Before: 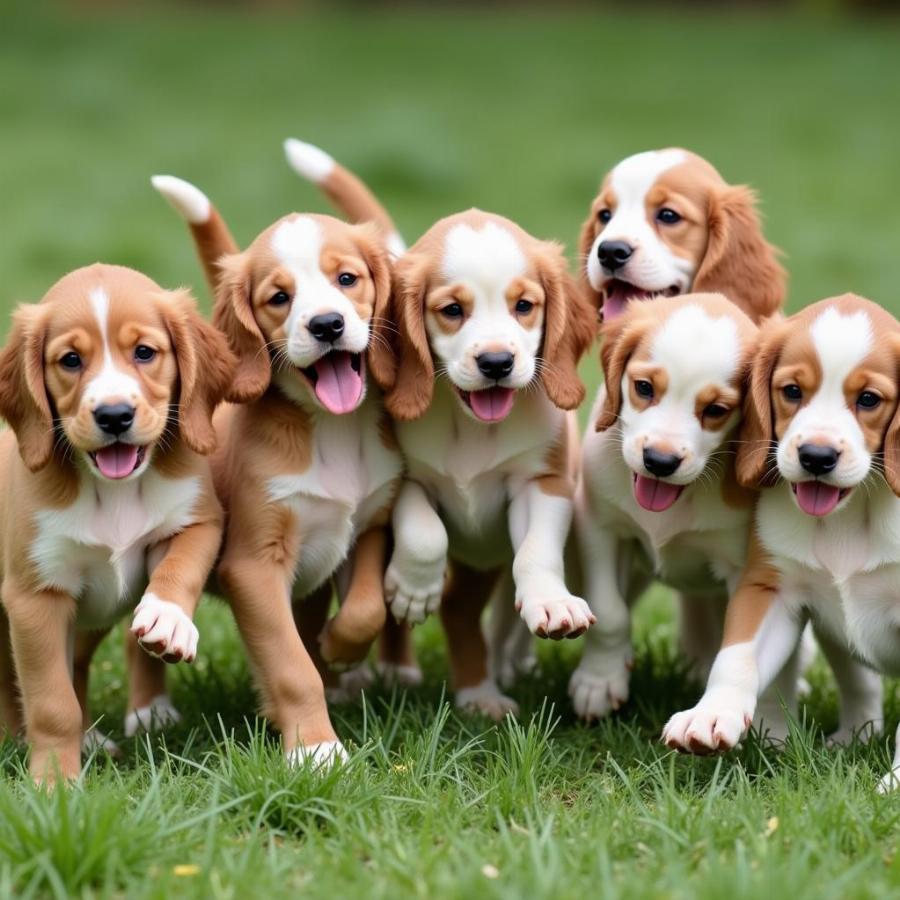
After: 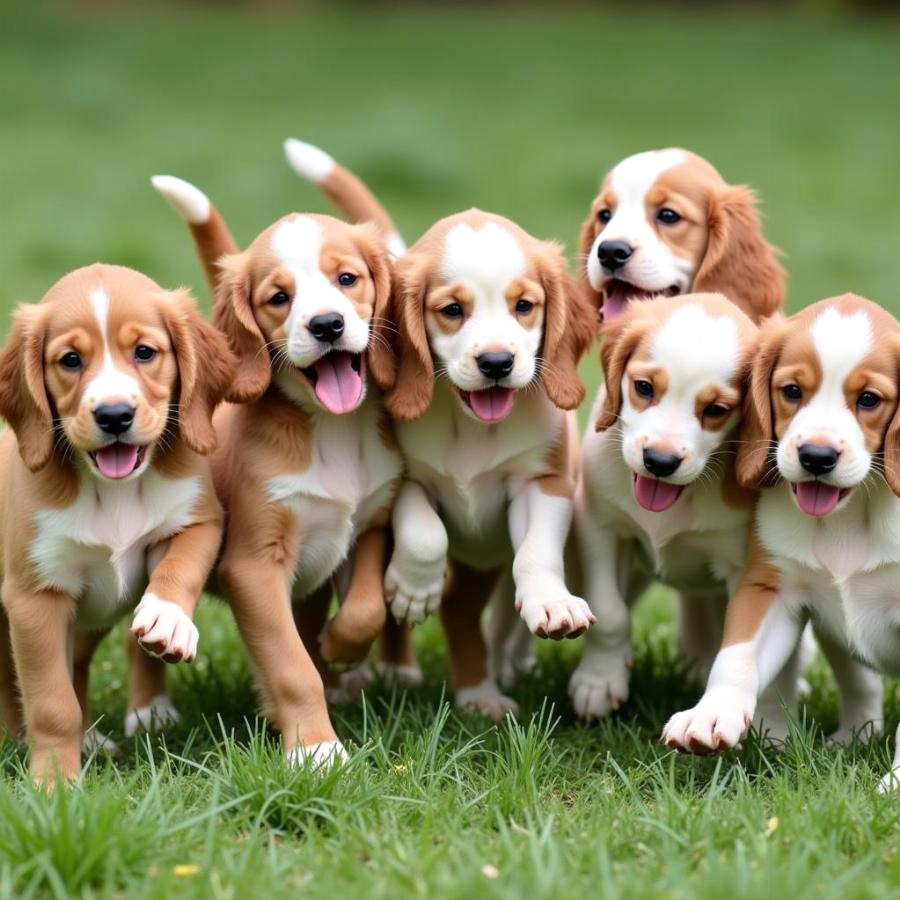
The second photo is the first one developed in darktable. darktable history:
exposure: exposure 0.126 EV, compensate highlight preservation false
